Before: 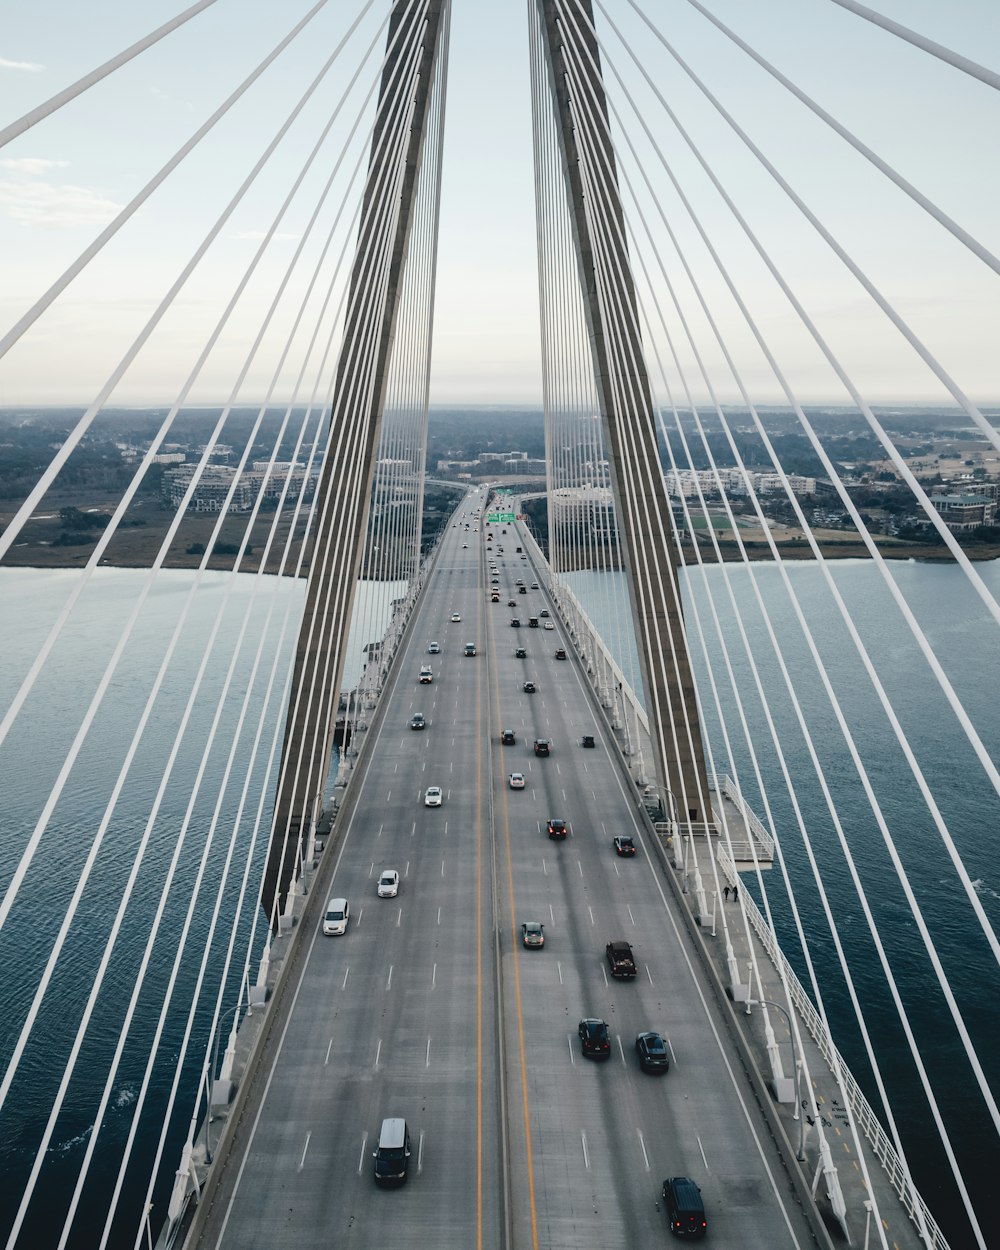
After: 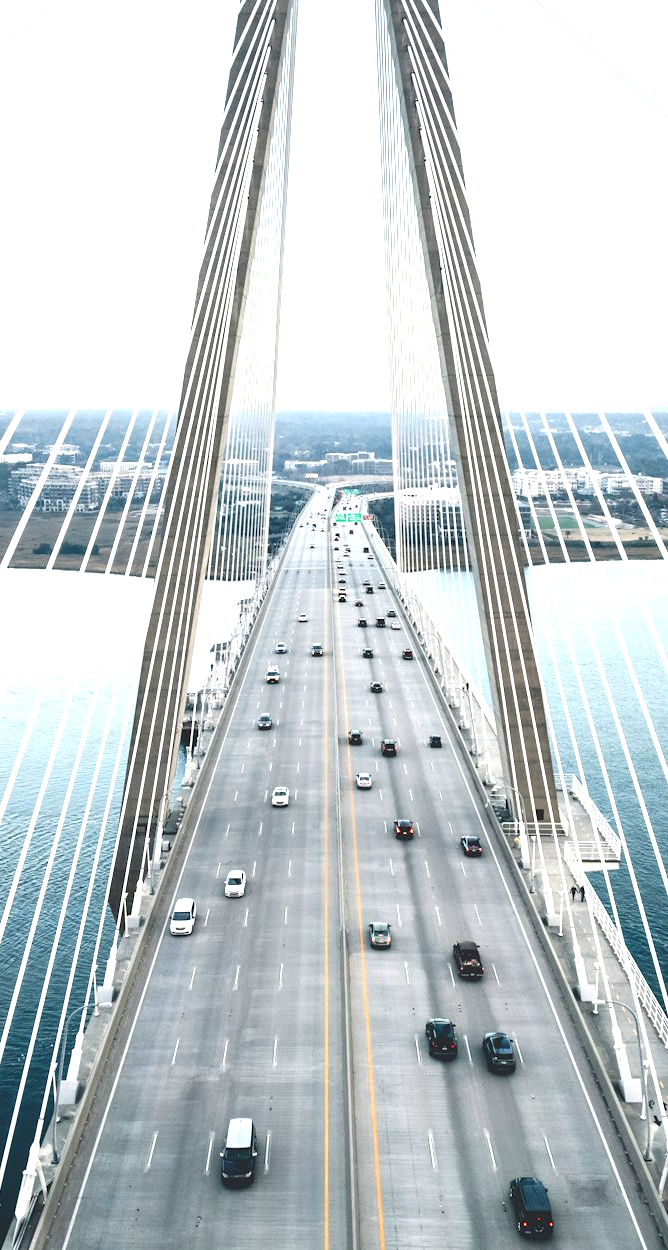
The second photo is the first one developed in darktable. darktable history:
crop and rotate: left 15.346%, right 17.823%
exposure: black level correction 0, exposure 1.503 EV, compensate highlight preservation false
